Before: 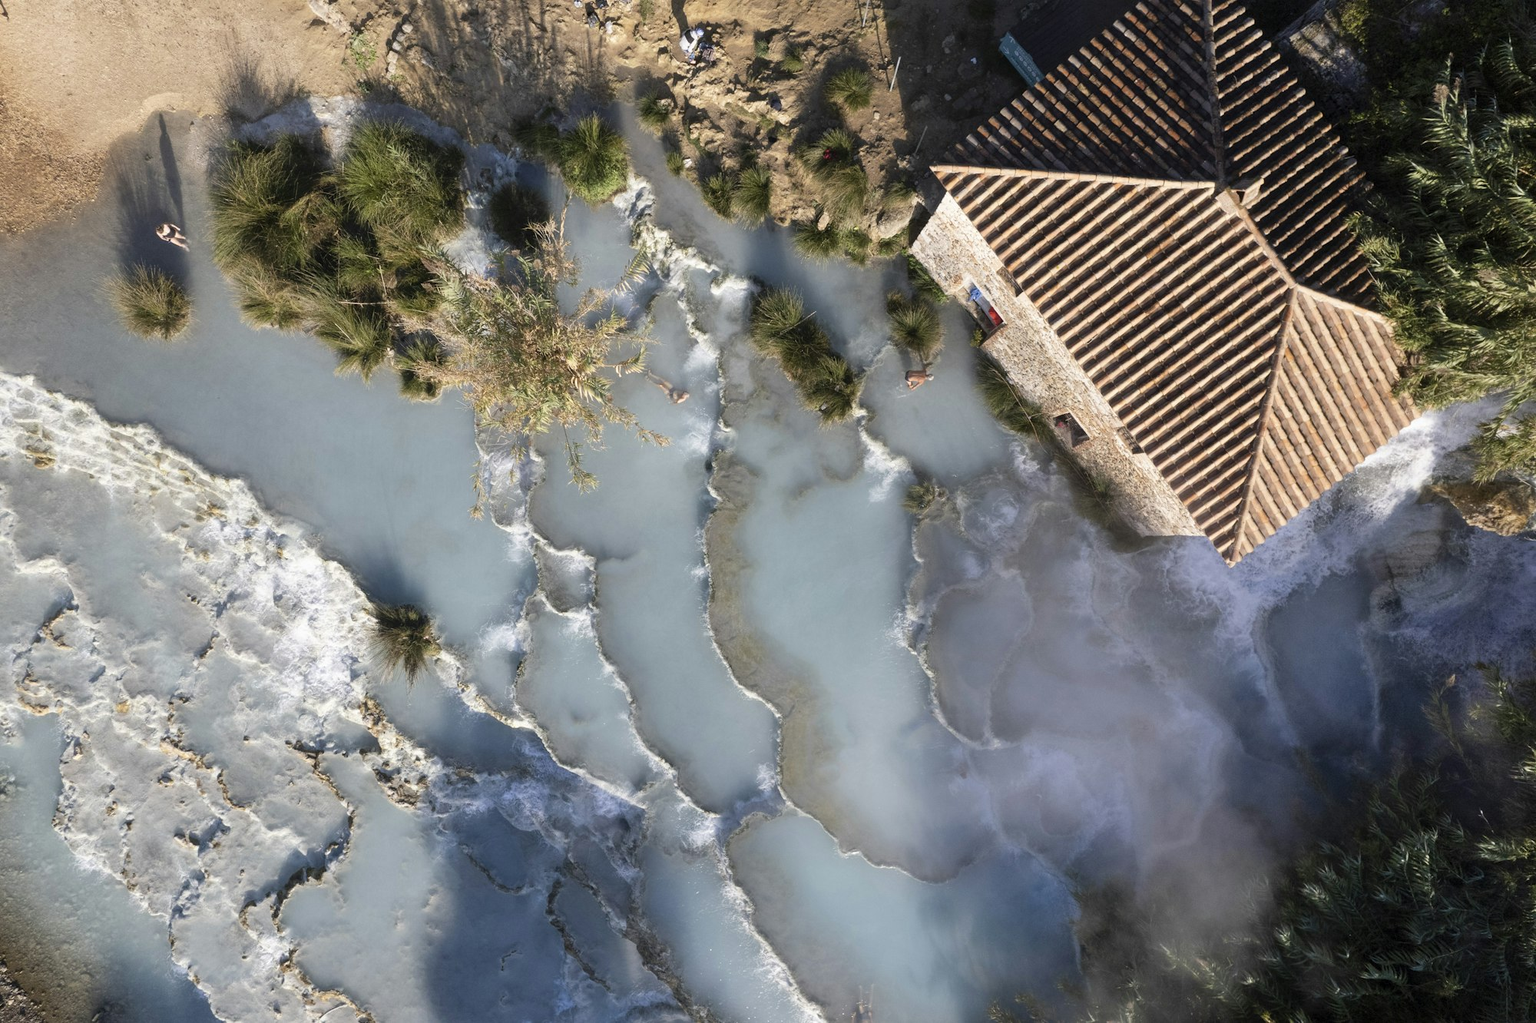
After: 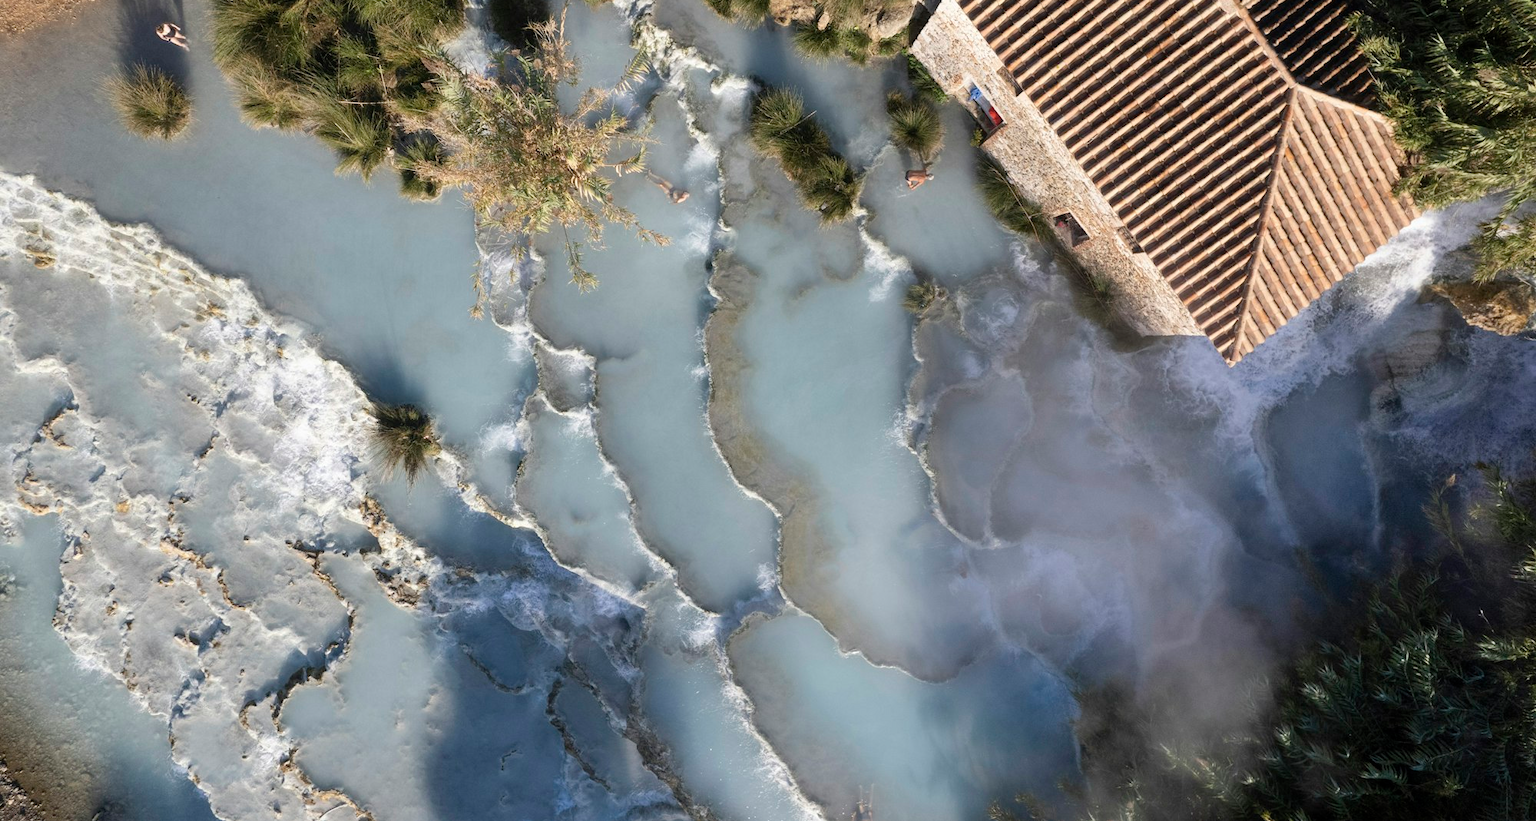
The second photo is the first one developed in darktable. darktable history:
crop and rotate: top 19.61%
